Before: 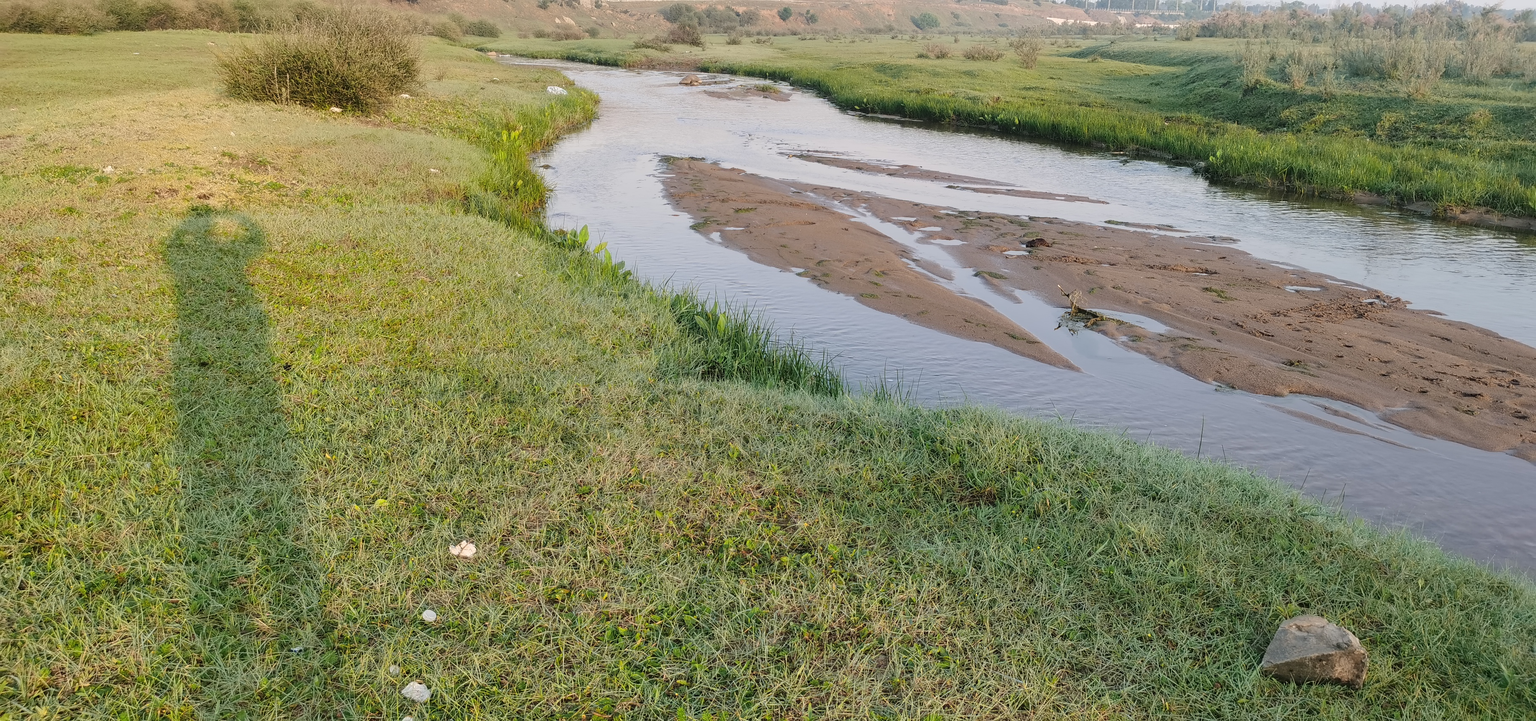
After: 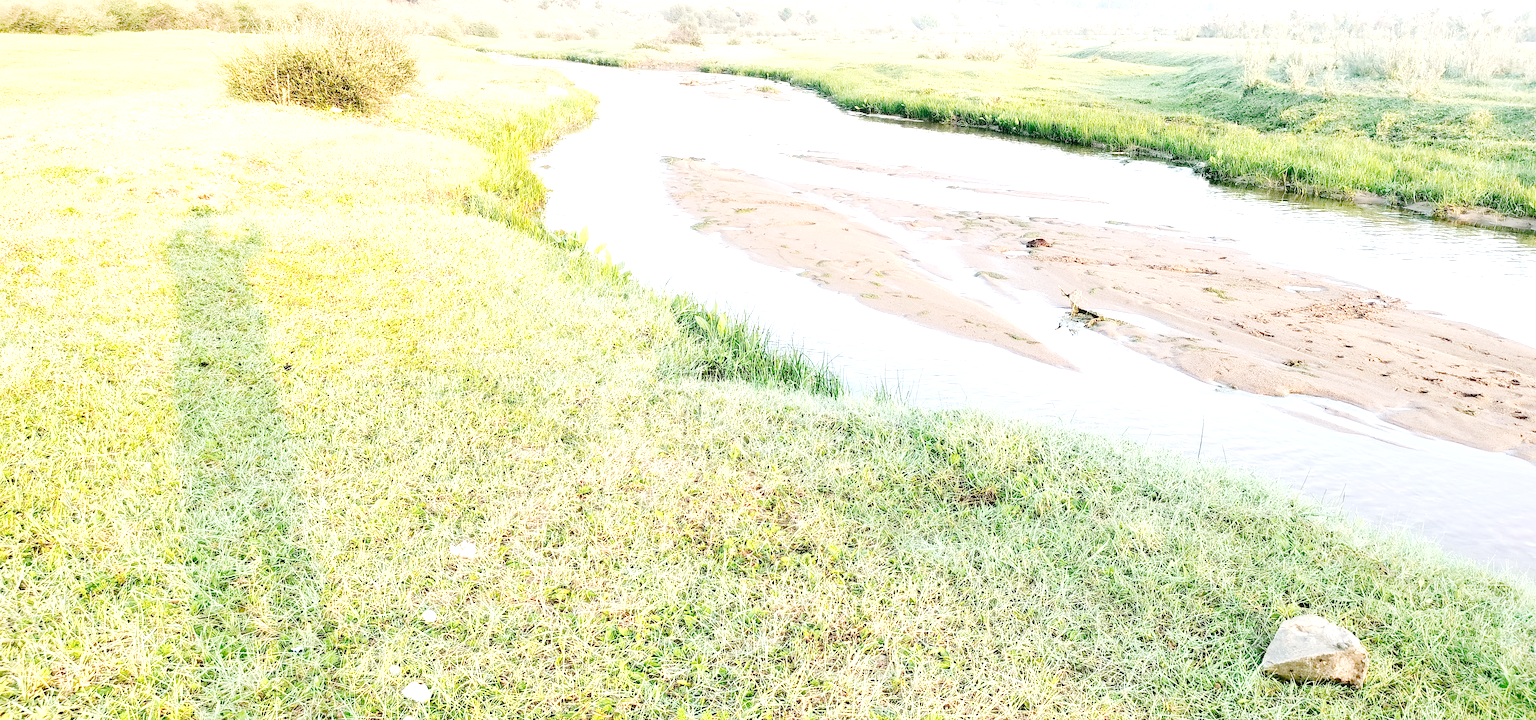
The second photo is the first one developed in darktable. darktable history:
base curve: curves: ch0 [(0, 0) (0.036, 0.01) (0.123, 0.254) (0.258, 0.504) (0.507, 0.748) (1, 1)], preserve colors none
exposure: black level correction 0.001, exposure 1.815 EV, compensate highlight preservation false
